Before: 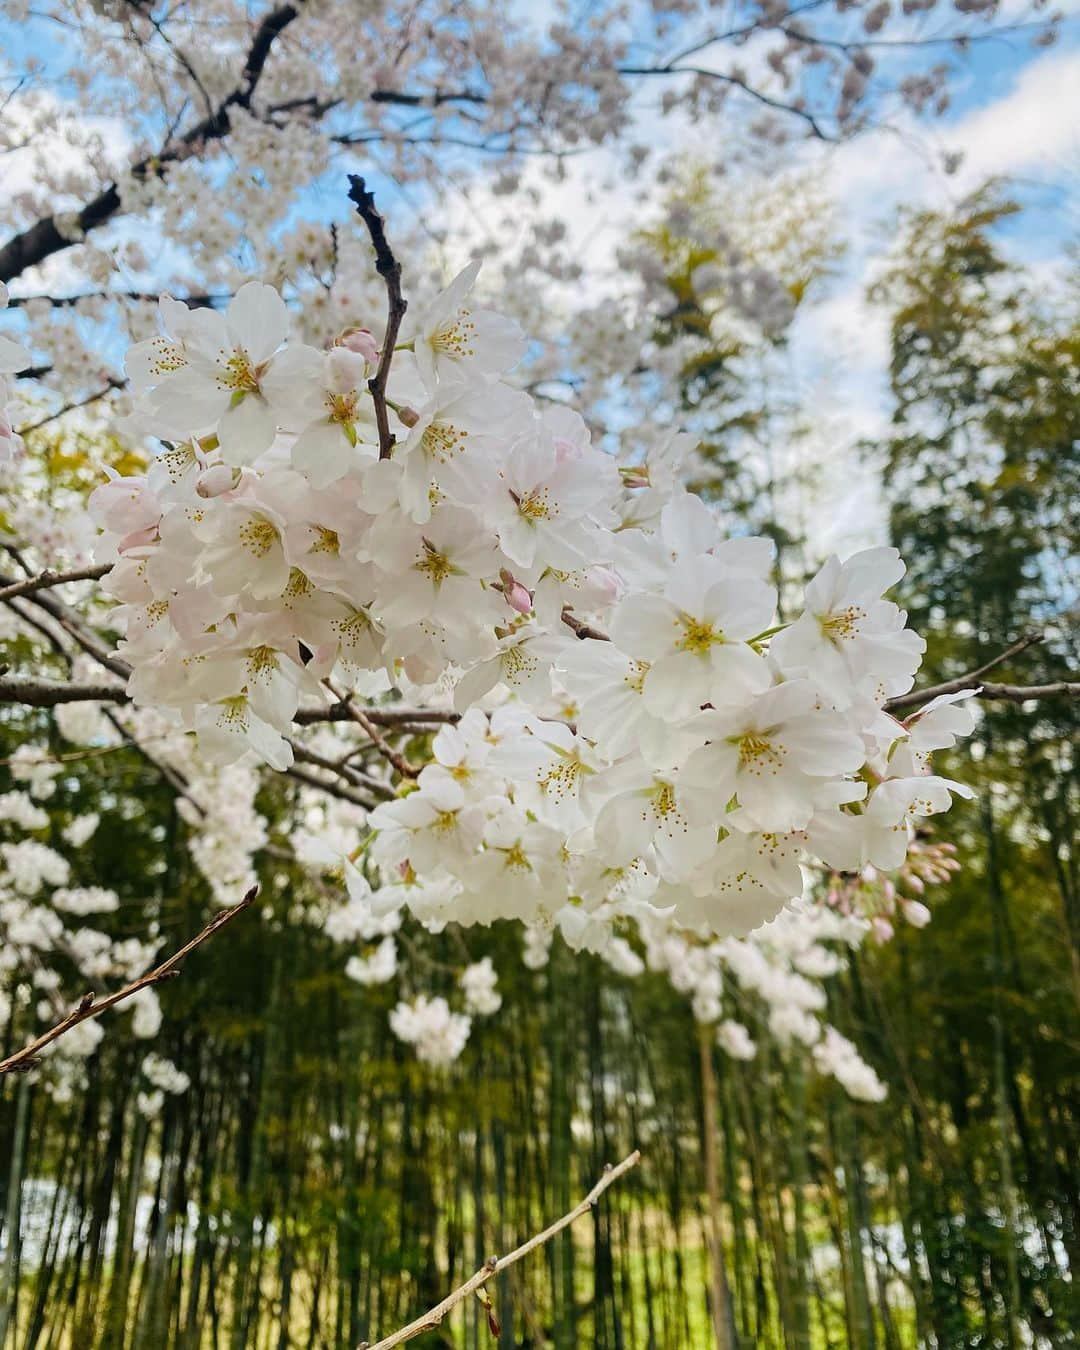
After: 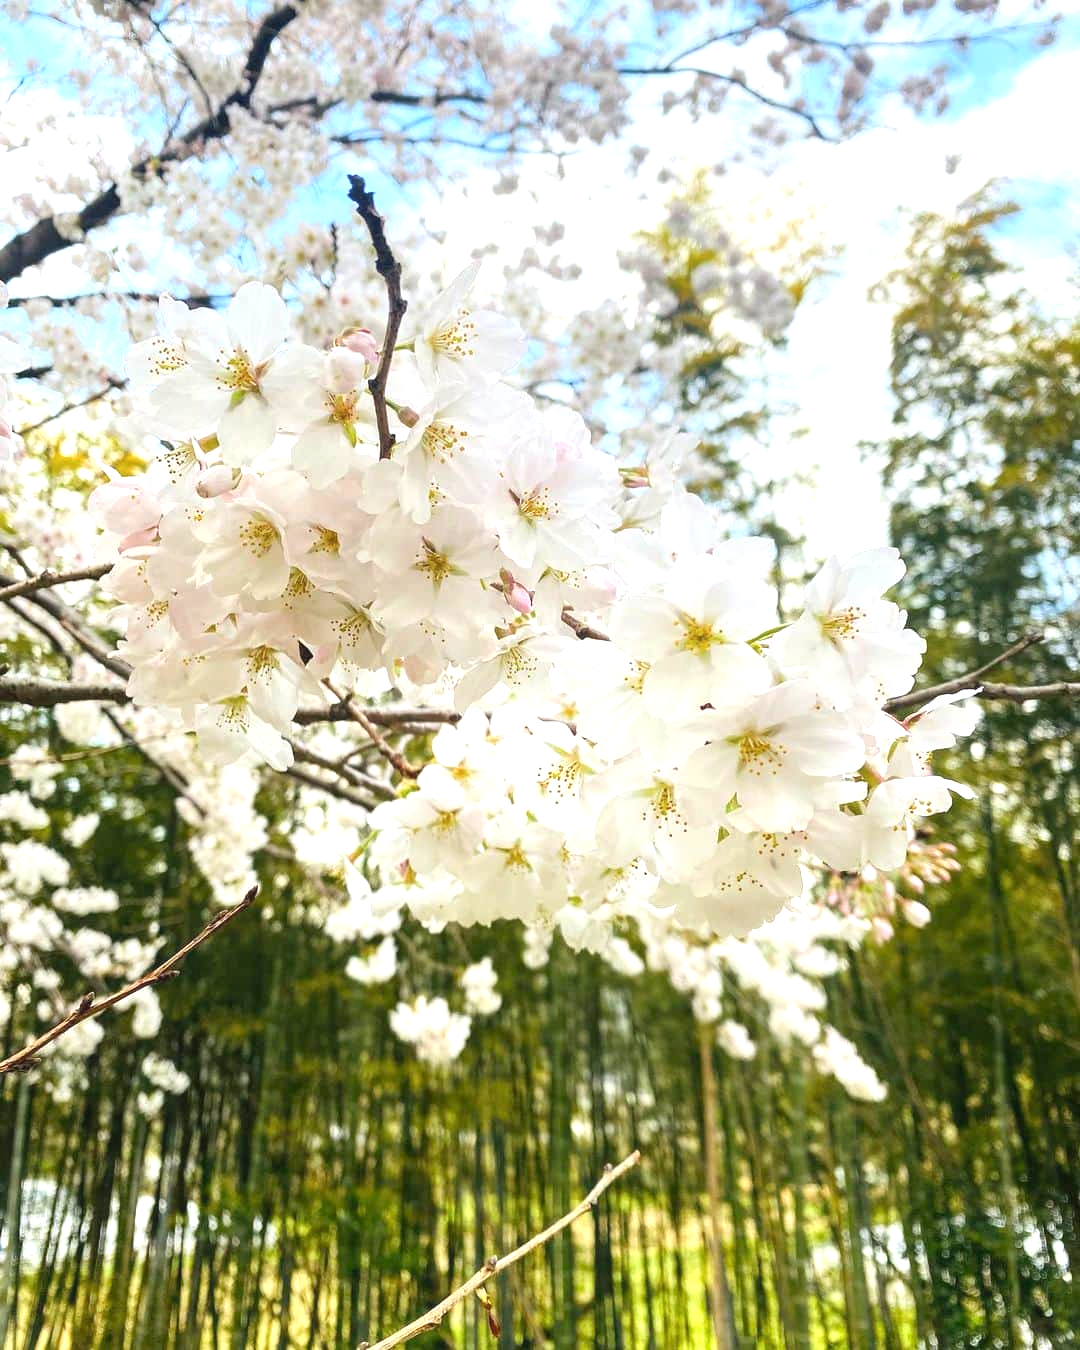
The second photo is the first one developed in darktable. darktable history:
exposure: black level correction 0.001, exposure 1 EV, compensate highlight preservation false
local contrast: detail 110%
contrast equalizer: octaves 7, y [[0.6 ×6], [0.55 ×6], [0 ×6], [0 ×6], [0 ×6]], mix -0.3
